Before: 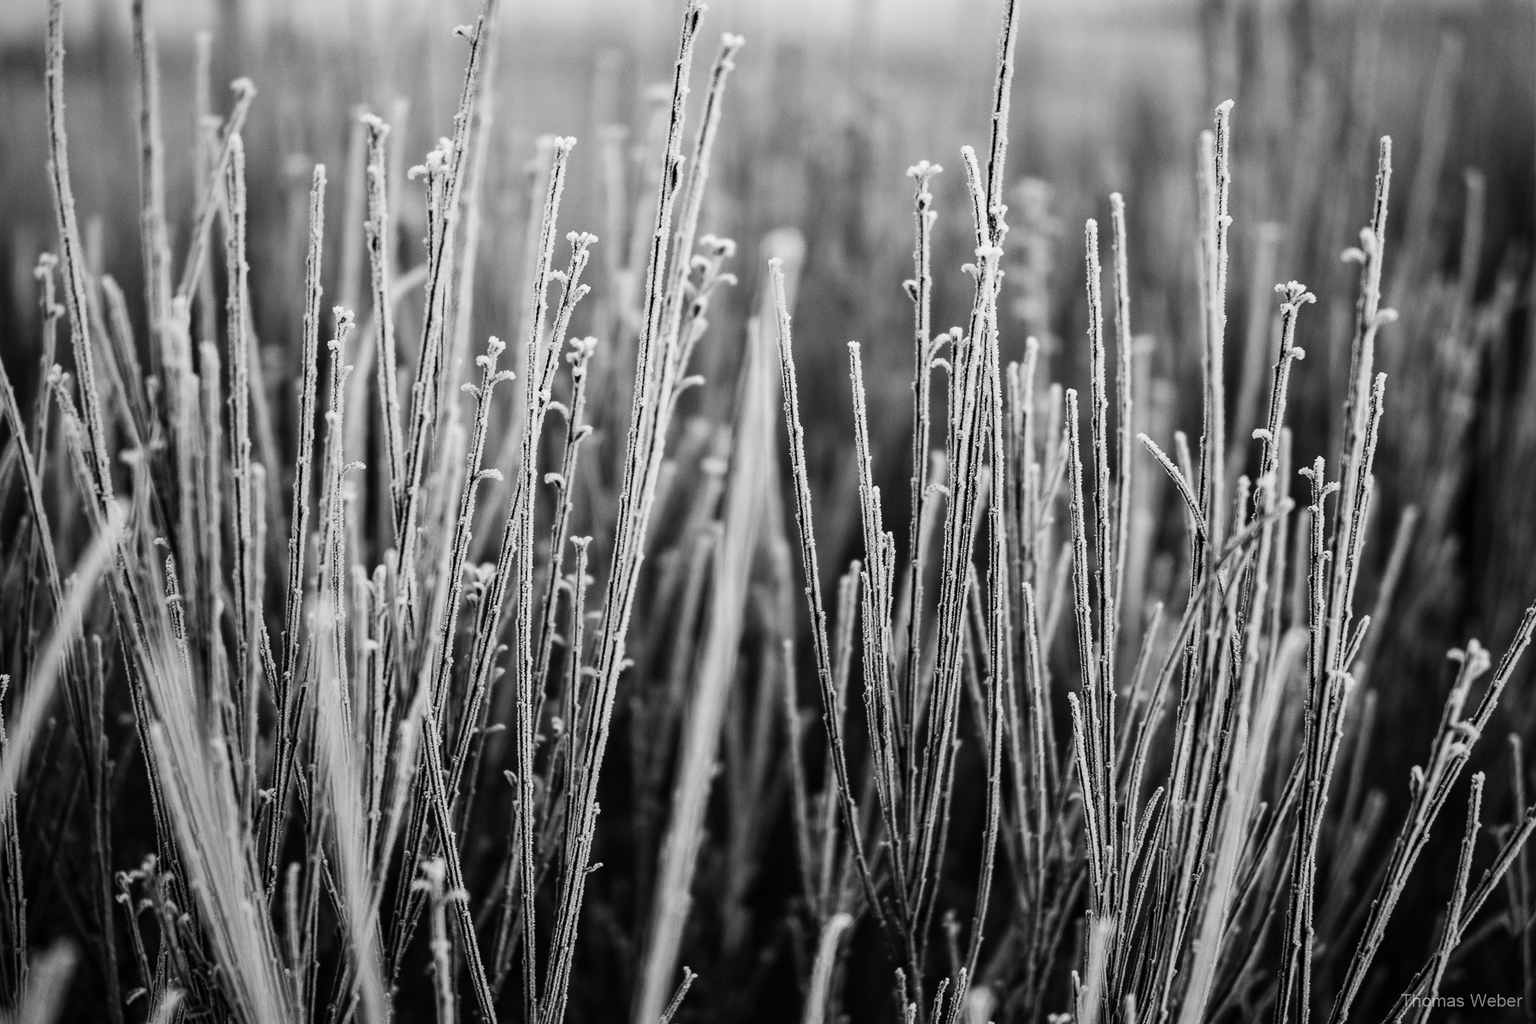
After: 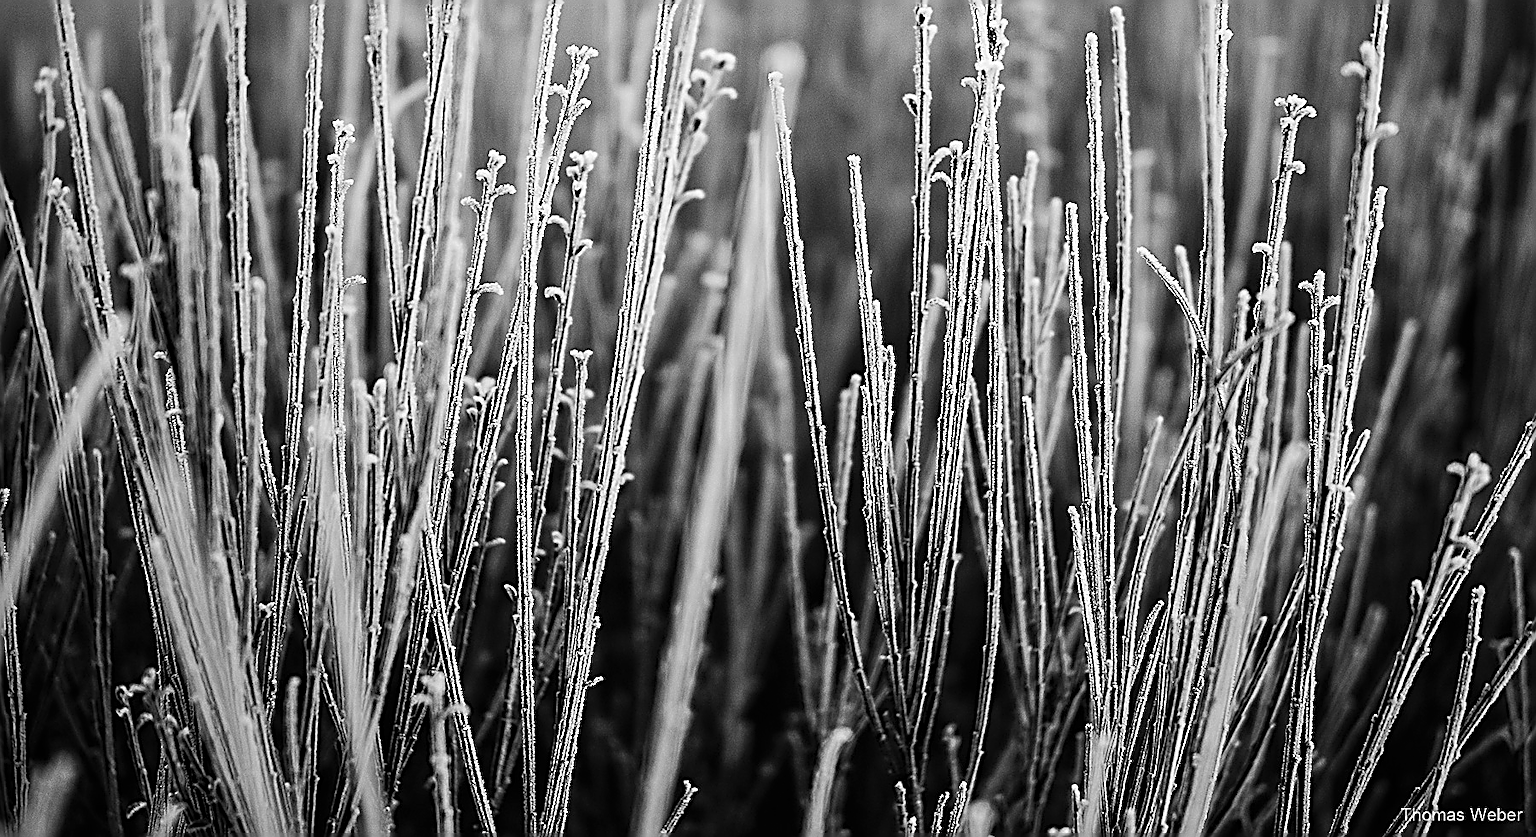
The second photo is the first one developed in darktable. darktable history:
tone equalizer: -8 EV -0.56 EV
crop and rotate: top 18.239%
sharpen: amount 1.983
